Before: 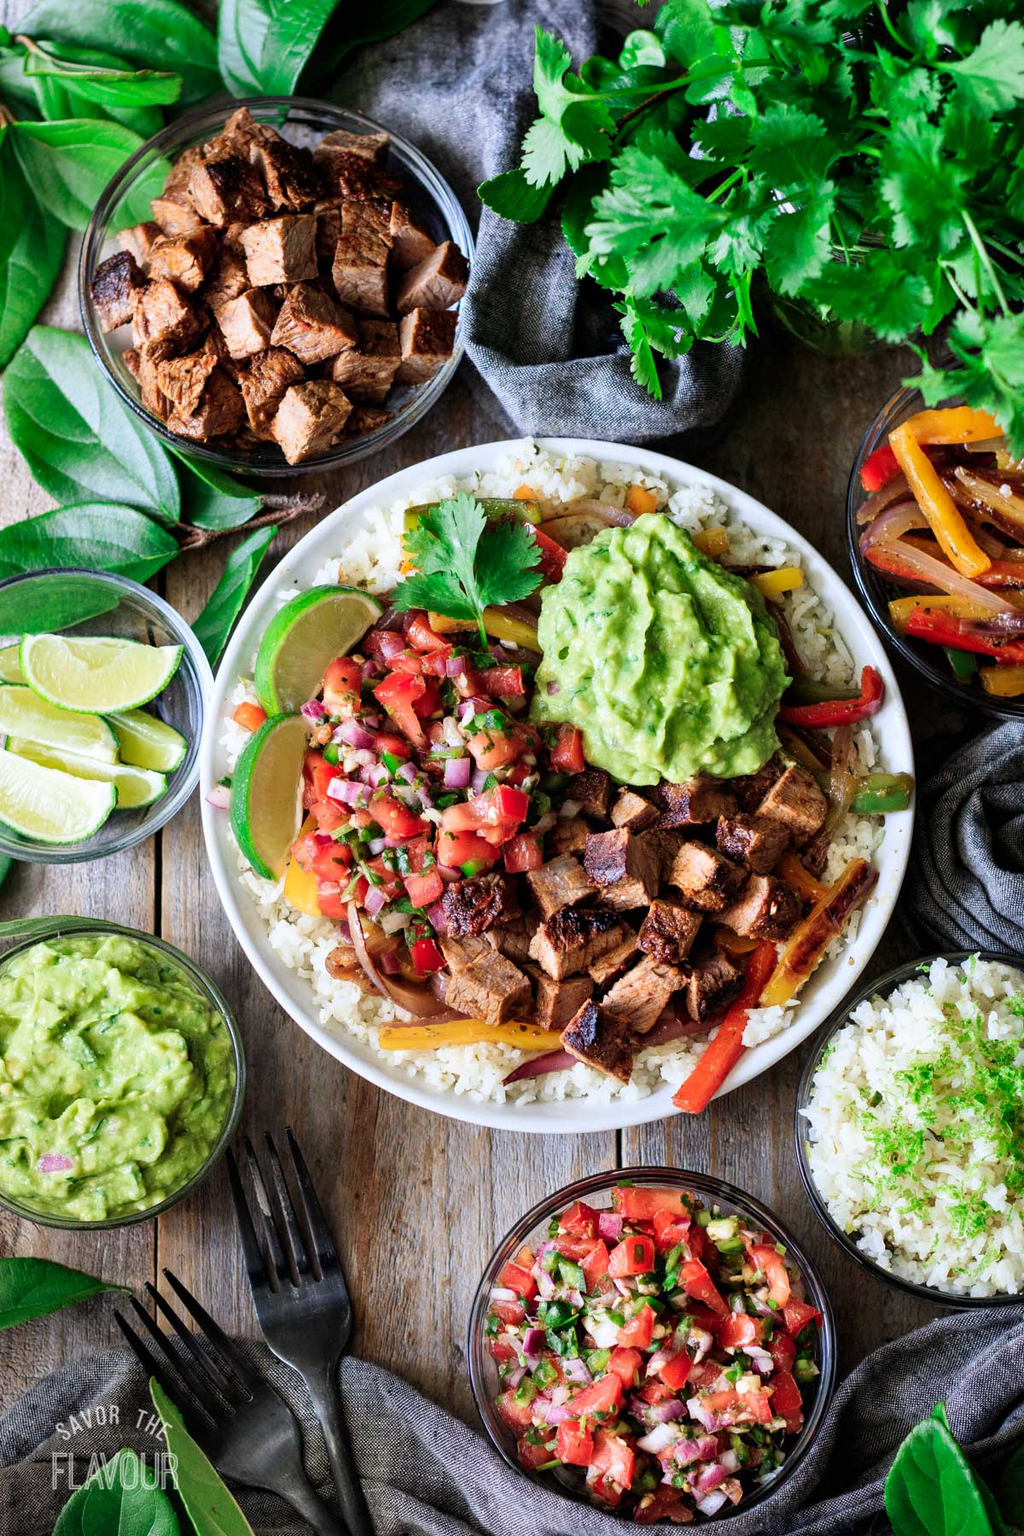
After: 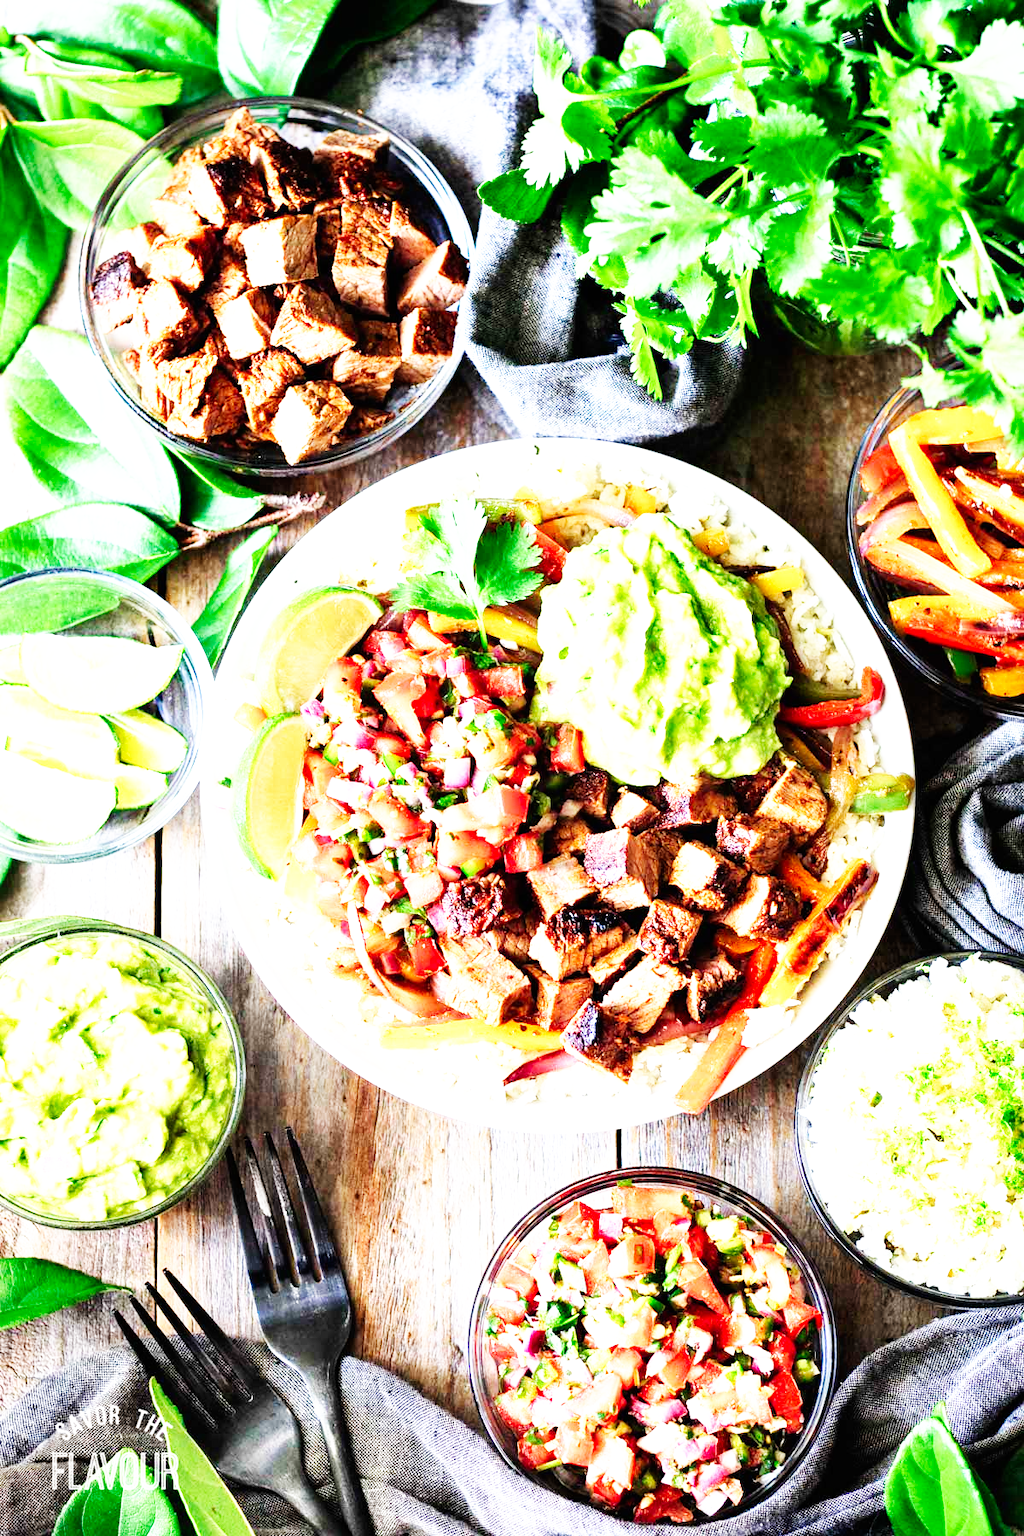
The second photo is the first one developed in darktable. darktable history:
exposure: exposure 1.2 EV, compensate highlight preservation false
base curve: curves: ch0 [(0, 0) (0.007, 0.004) (0.027, 0.03) (0.046, 0.07) (0.207, 0.54) (0.442, 0.872) (0.673, 0.972) (1, 1)], preserve colors none
